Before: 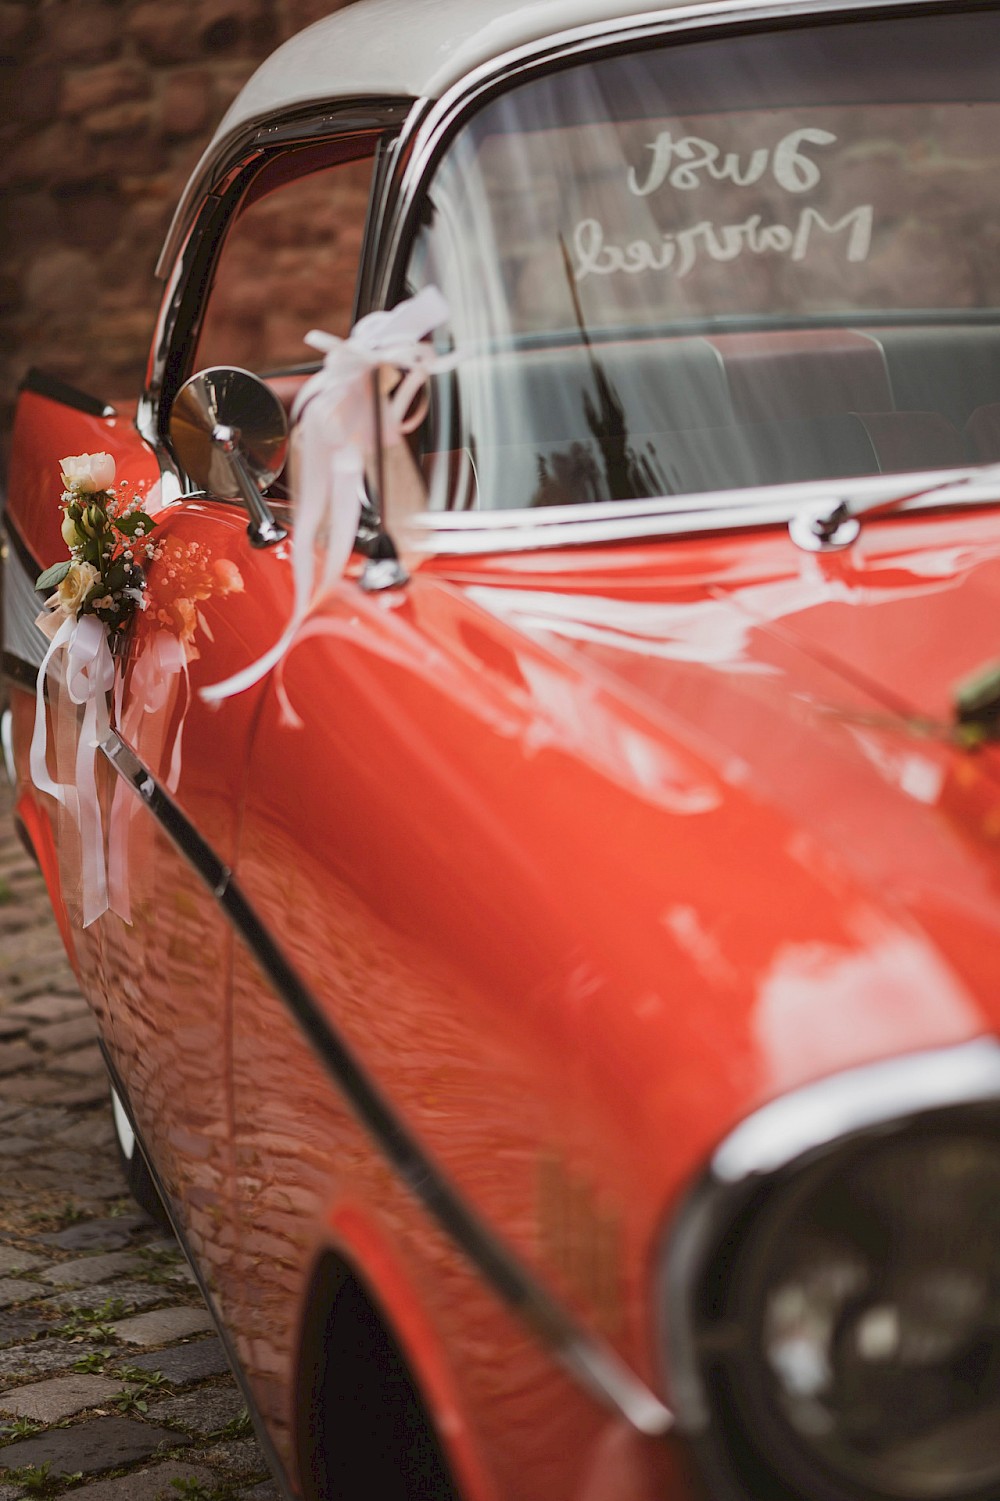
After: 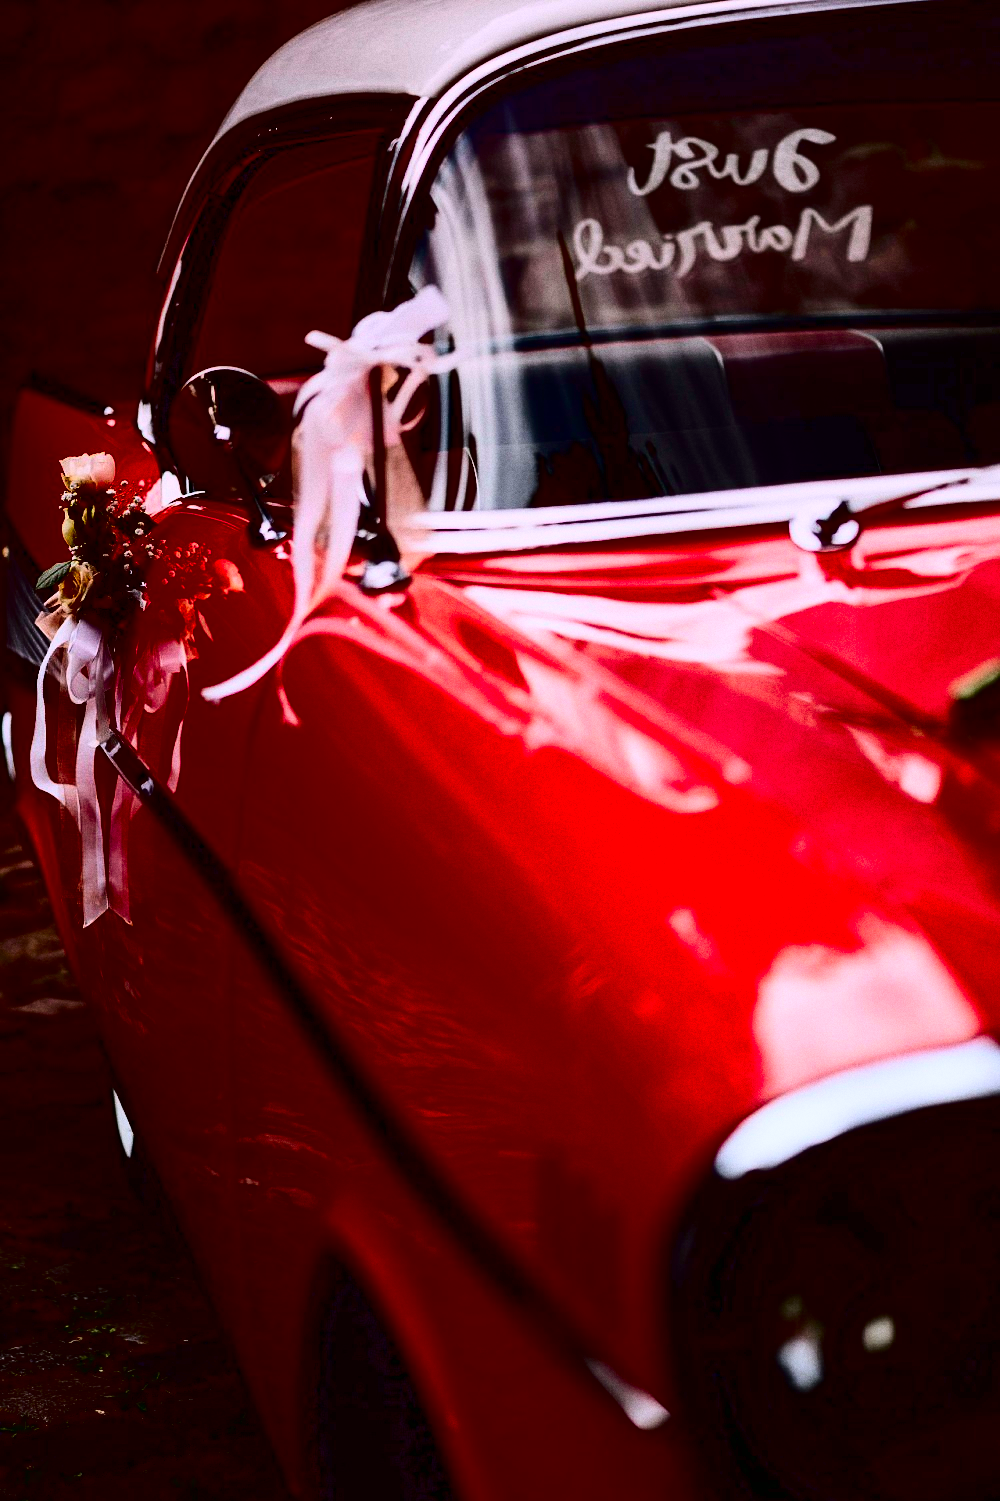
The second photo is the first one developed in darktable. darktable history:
graduated density: density 0.38 EV, hardness 21%, rotation -6.11°, saturation 32%
color calibration: illuminant as shot in camera, x 0.358, y 0.373, temperature 4628.91 K
grain: coarseness 0.09 ISO
contrast brightness saturation: contrast 0.77, brightness -1, saturation 1
